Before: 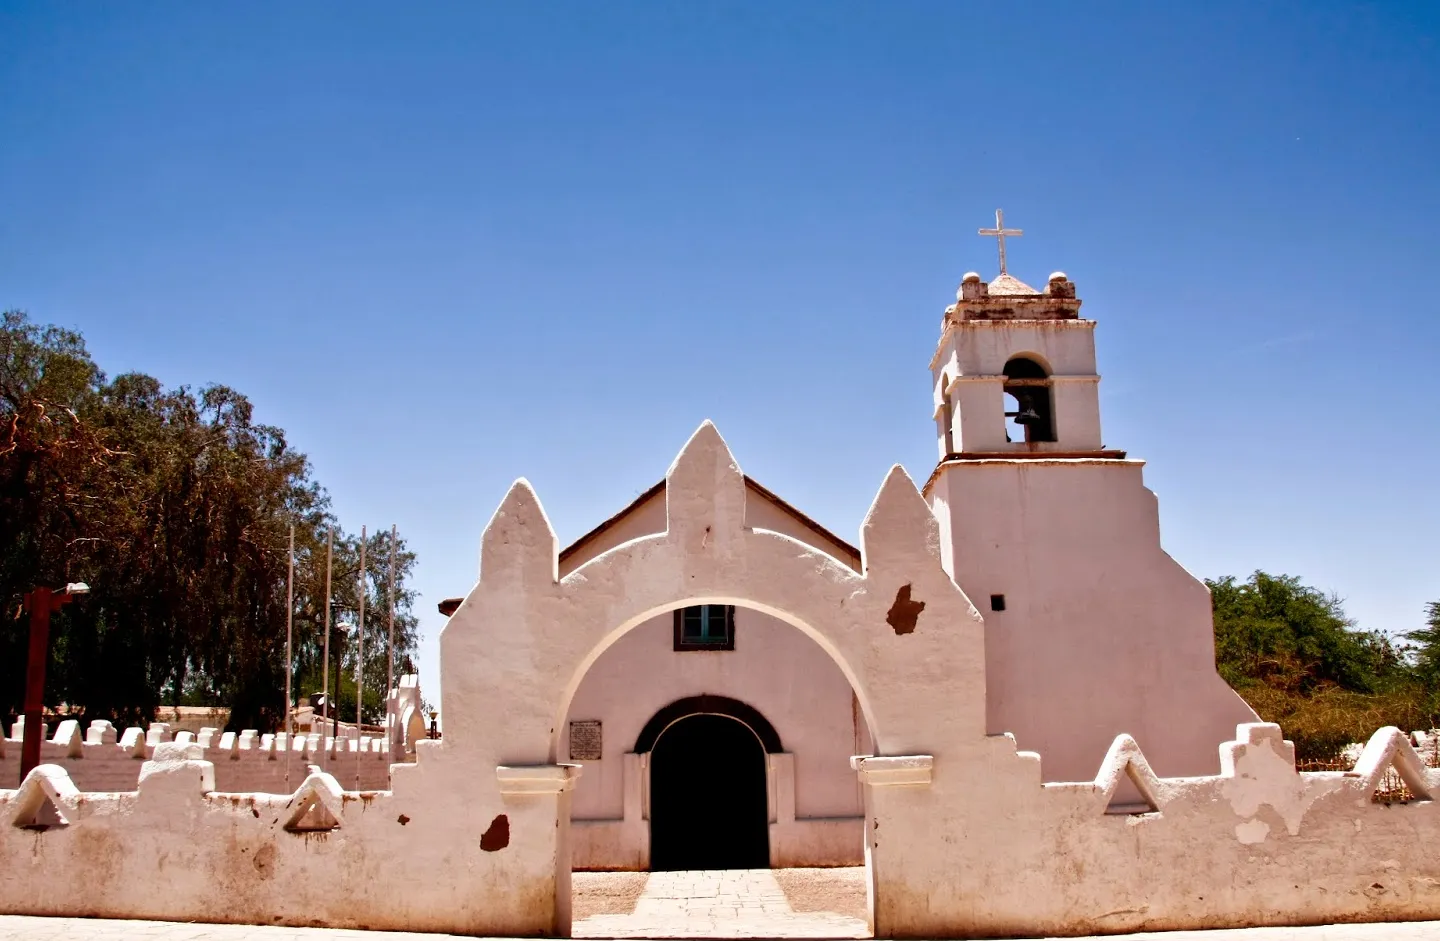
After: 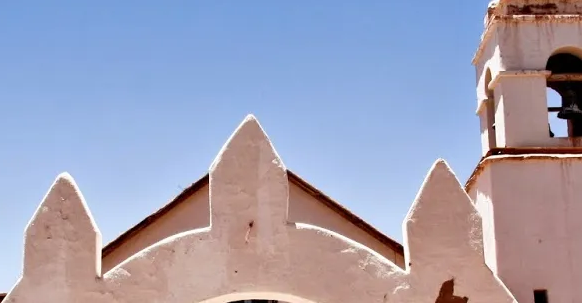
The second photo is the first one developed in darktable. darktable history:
crop: left 31.777%, top 32.418%, right 27.743%, bottom 35.366%
